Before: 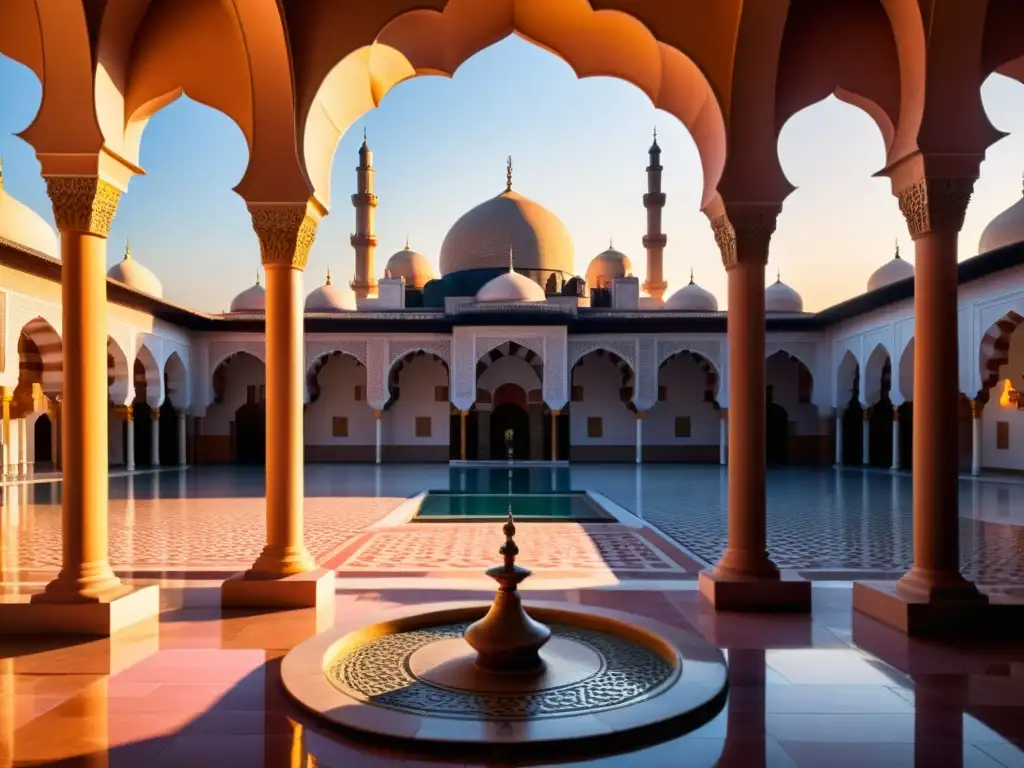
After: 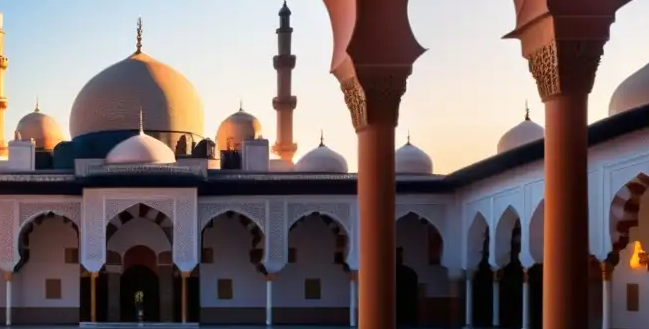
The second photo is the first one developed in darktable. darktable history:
crop: left 36.156%, top 18.096%, right 0.382%, bottom 38.967%
